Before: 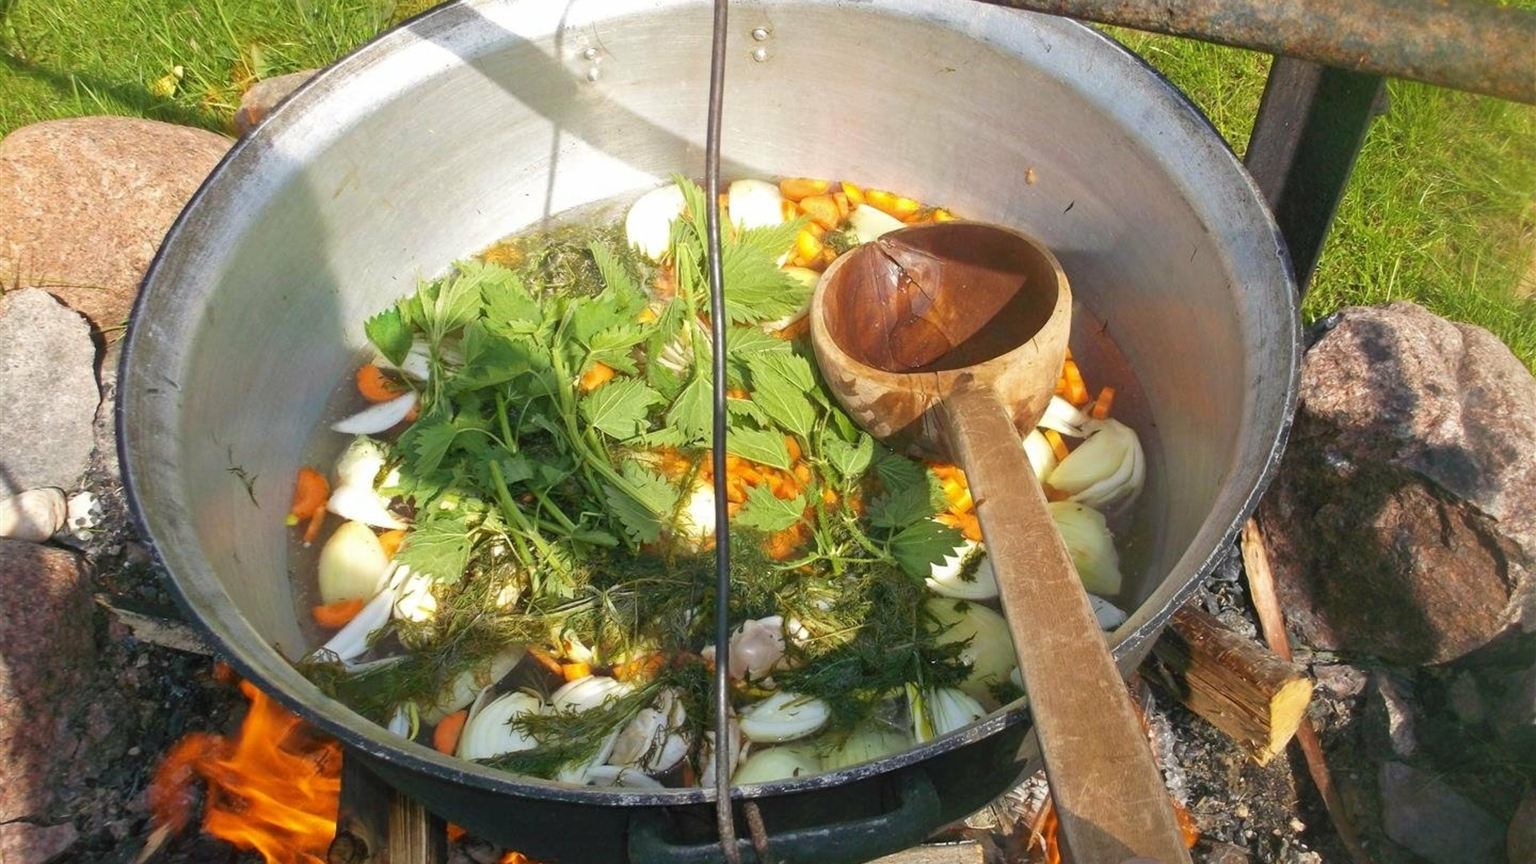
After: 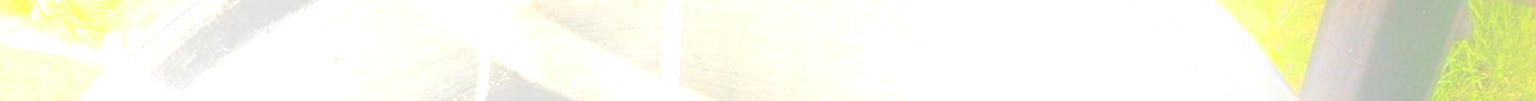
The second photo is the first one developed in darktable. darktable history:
bloom: size 25%, threshold 5%, strength 90%
crop and rotate: left 9.644%, top 9.491%, right 6.021%, bottom 80.509%
levels: levels [0.026, 0.507, 0.987]
tone equalizer: -8 EV -0.417 EV, -7 EV -0.389 EV, -6 EV -0.333 EV, -5 EV -0.222 EV, -3 EV 0.222 EV, -2 EV 0.333 EV, -1 EV 0.389 EV, +0 EV 0.417 EV, edges refinement/feathering 500, mask exposure compensation -1.25 EV, preserve details no
